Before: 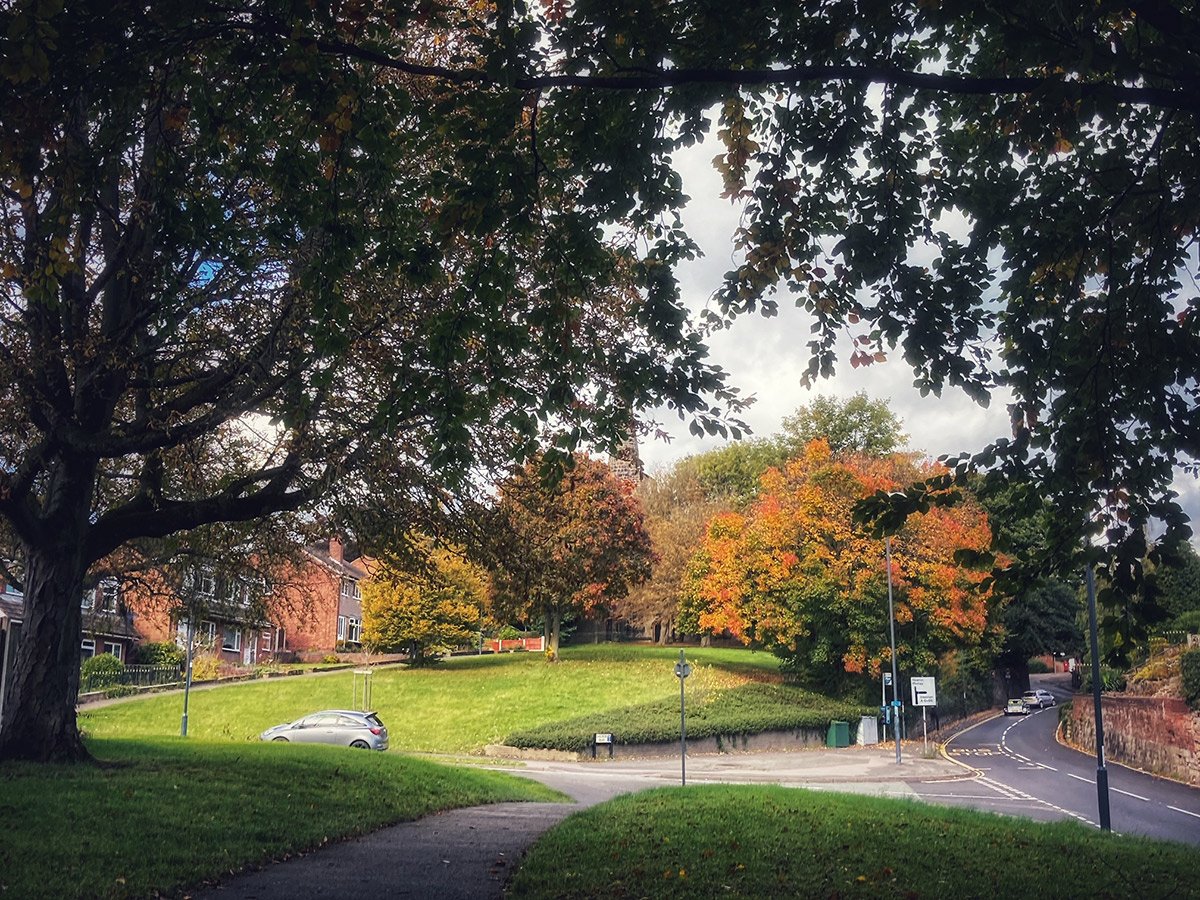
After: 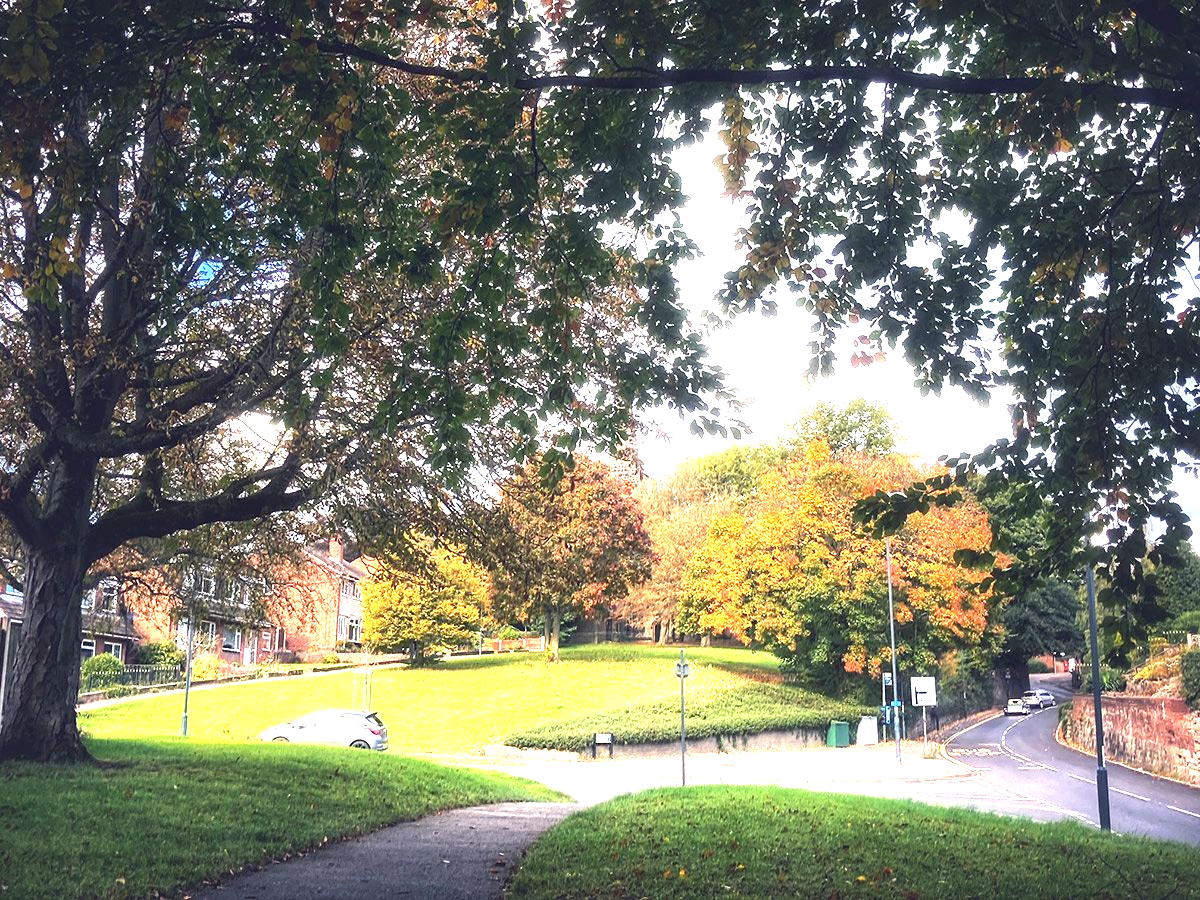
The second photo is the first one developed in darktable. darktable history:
exposure: black level correction 0, exposure 1.739 EV, compensate exposure bias true, compensate highlight preservation false
